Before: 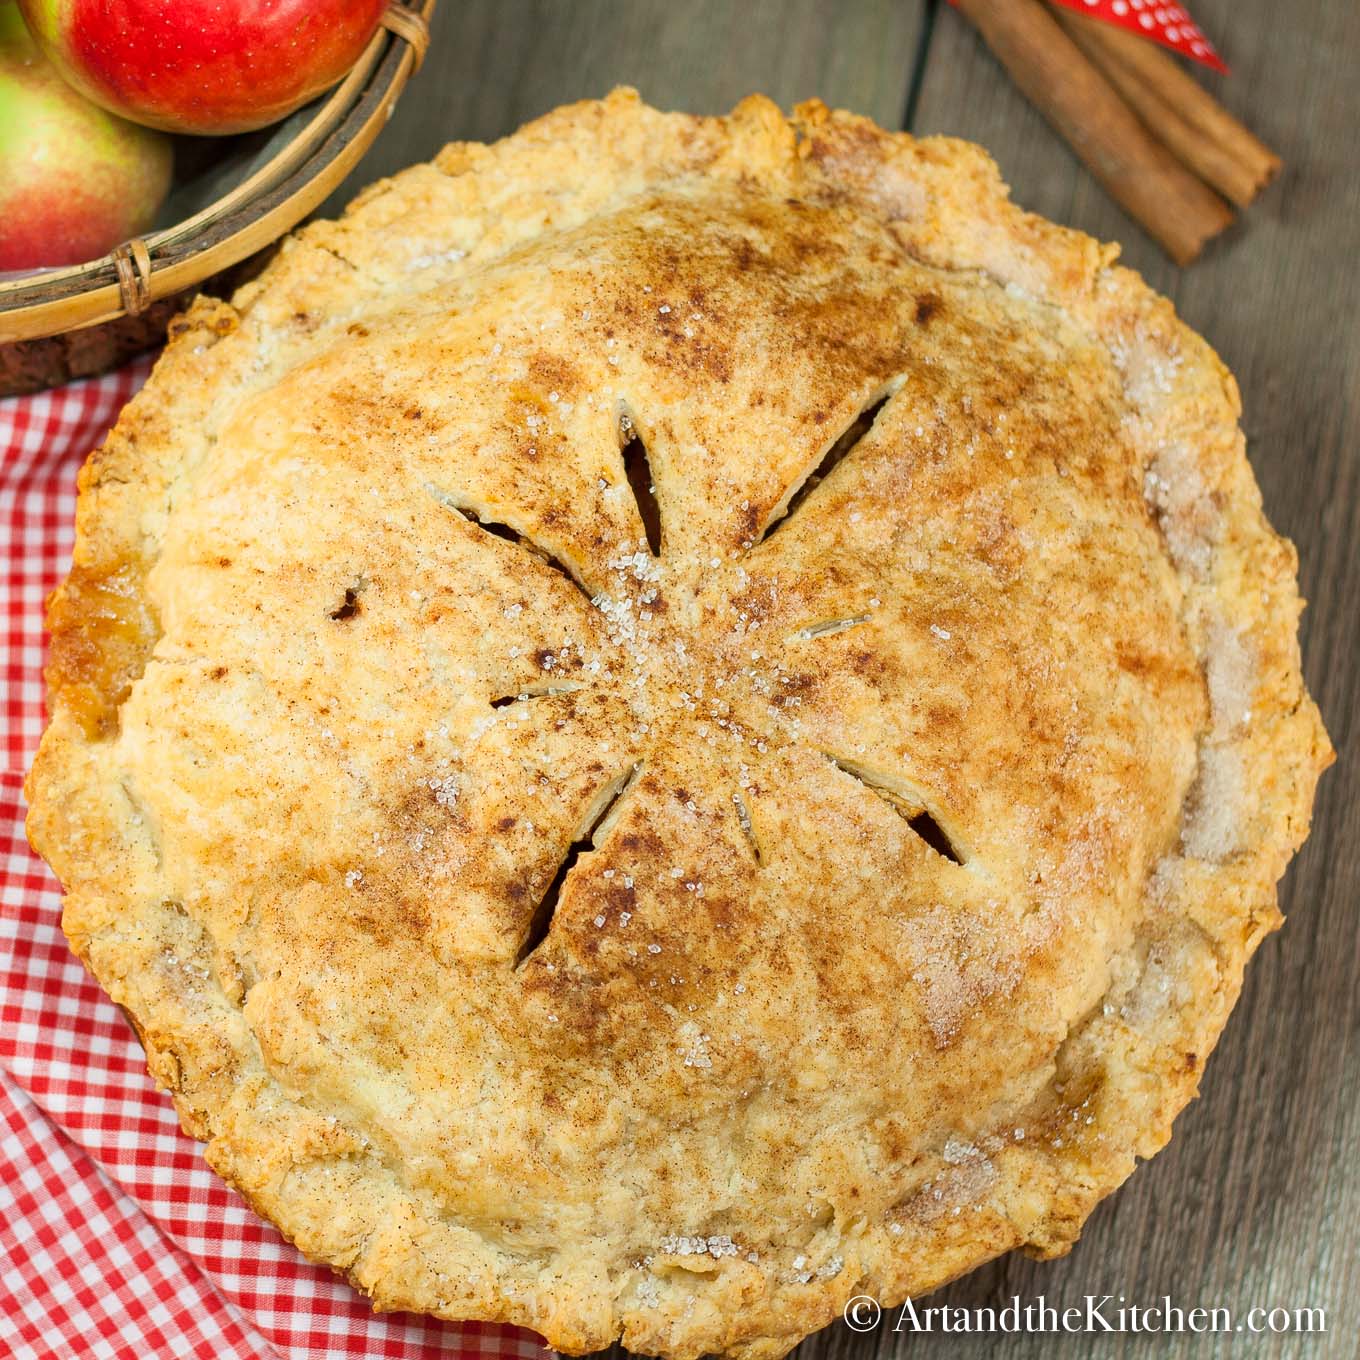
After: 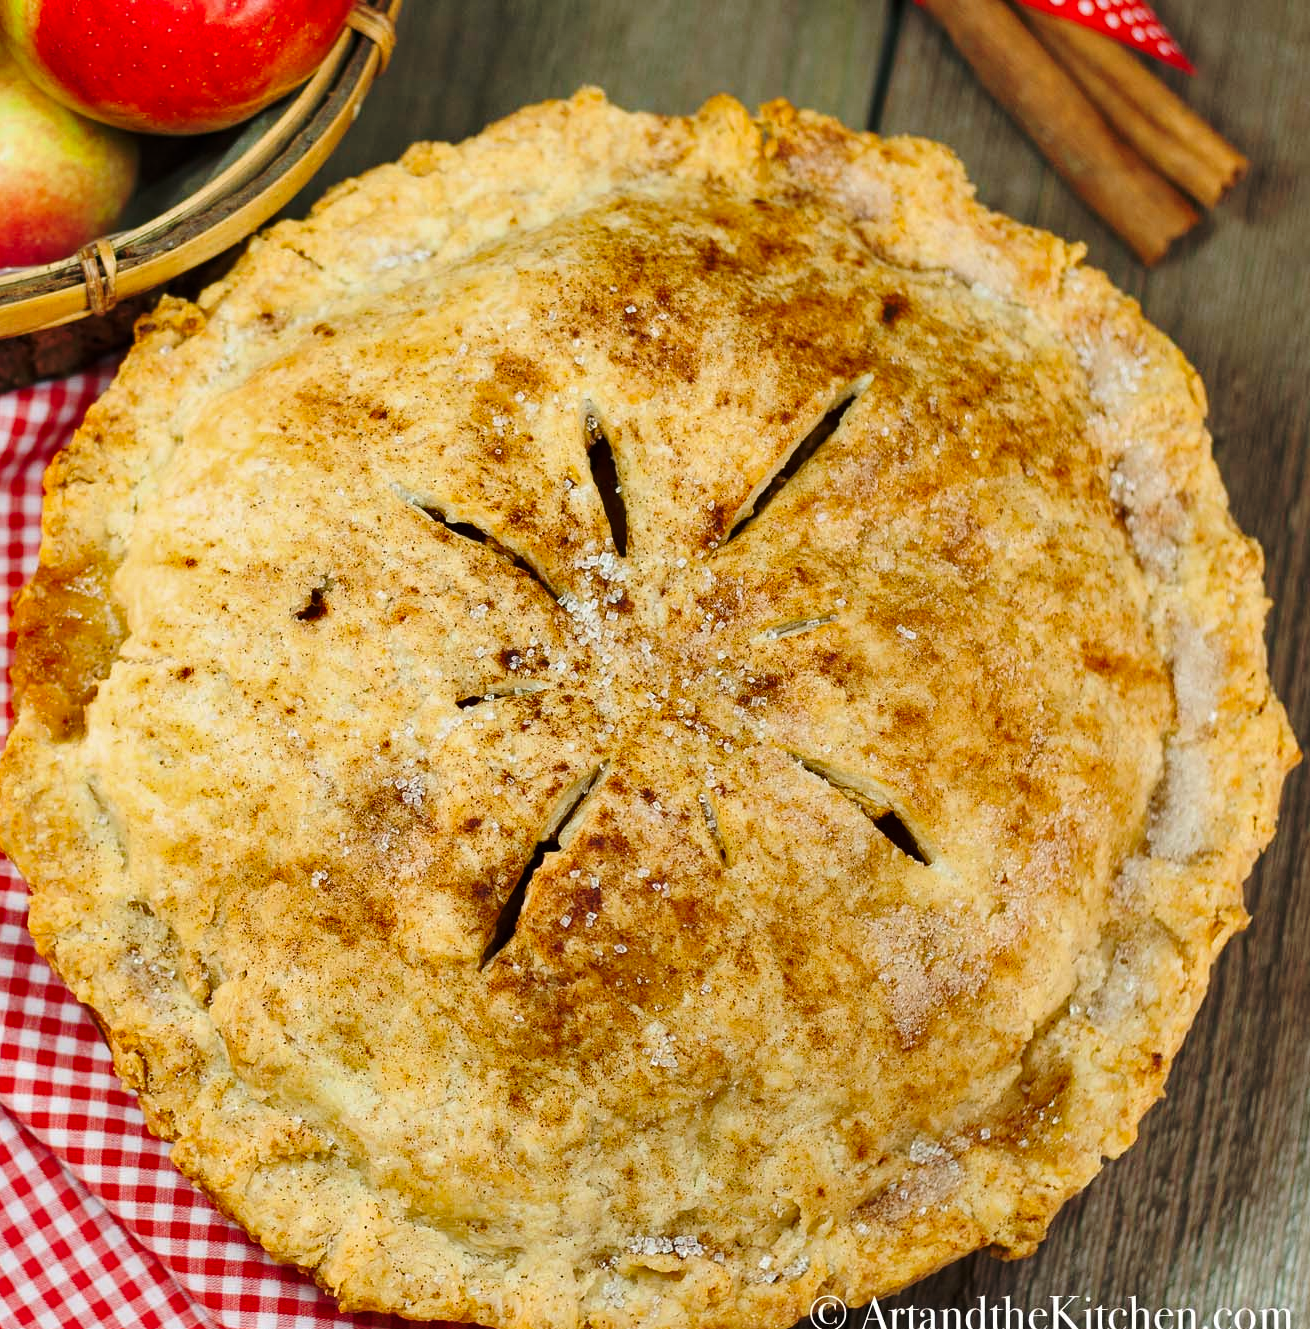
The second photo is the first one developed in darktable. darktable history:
shadows and highlights: low approximation 0.01, soften with gaussian
crop and rotate: left 2.536%, right 1.107%, bottom 2.246%
base curve: curves: ch0 [(0, 0) (0.073, 0.04) (0.157, 0.139) (0.492, 0.492) (0.758, 0.758) (1, 1)], preserve colors none
white balance: red 1, blue 1
